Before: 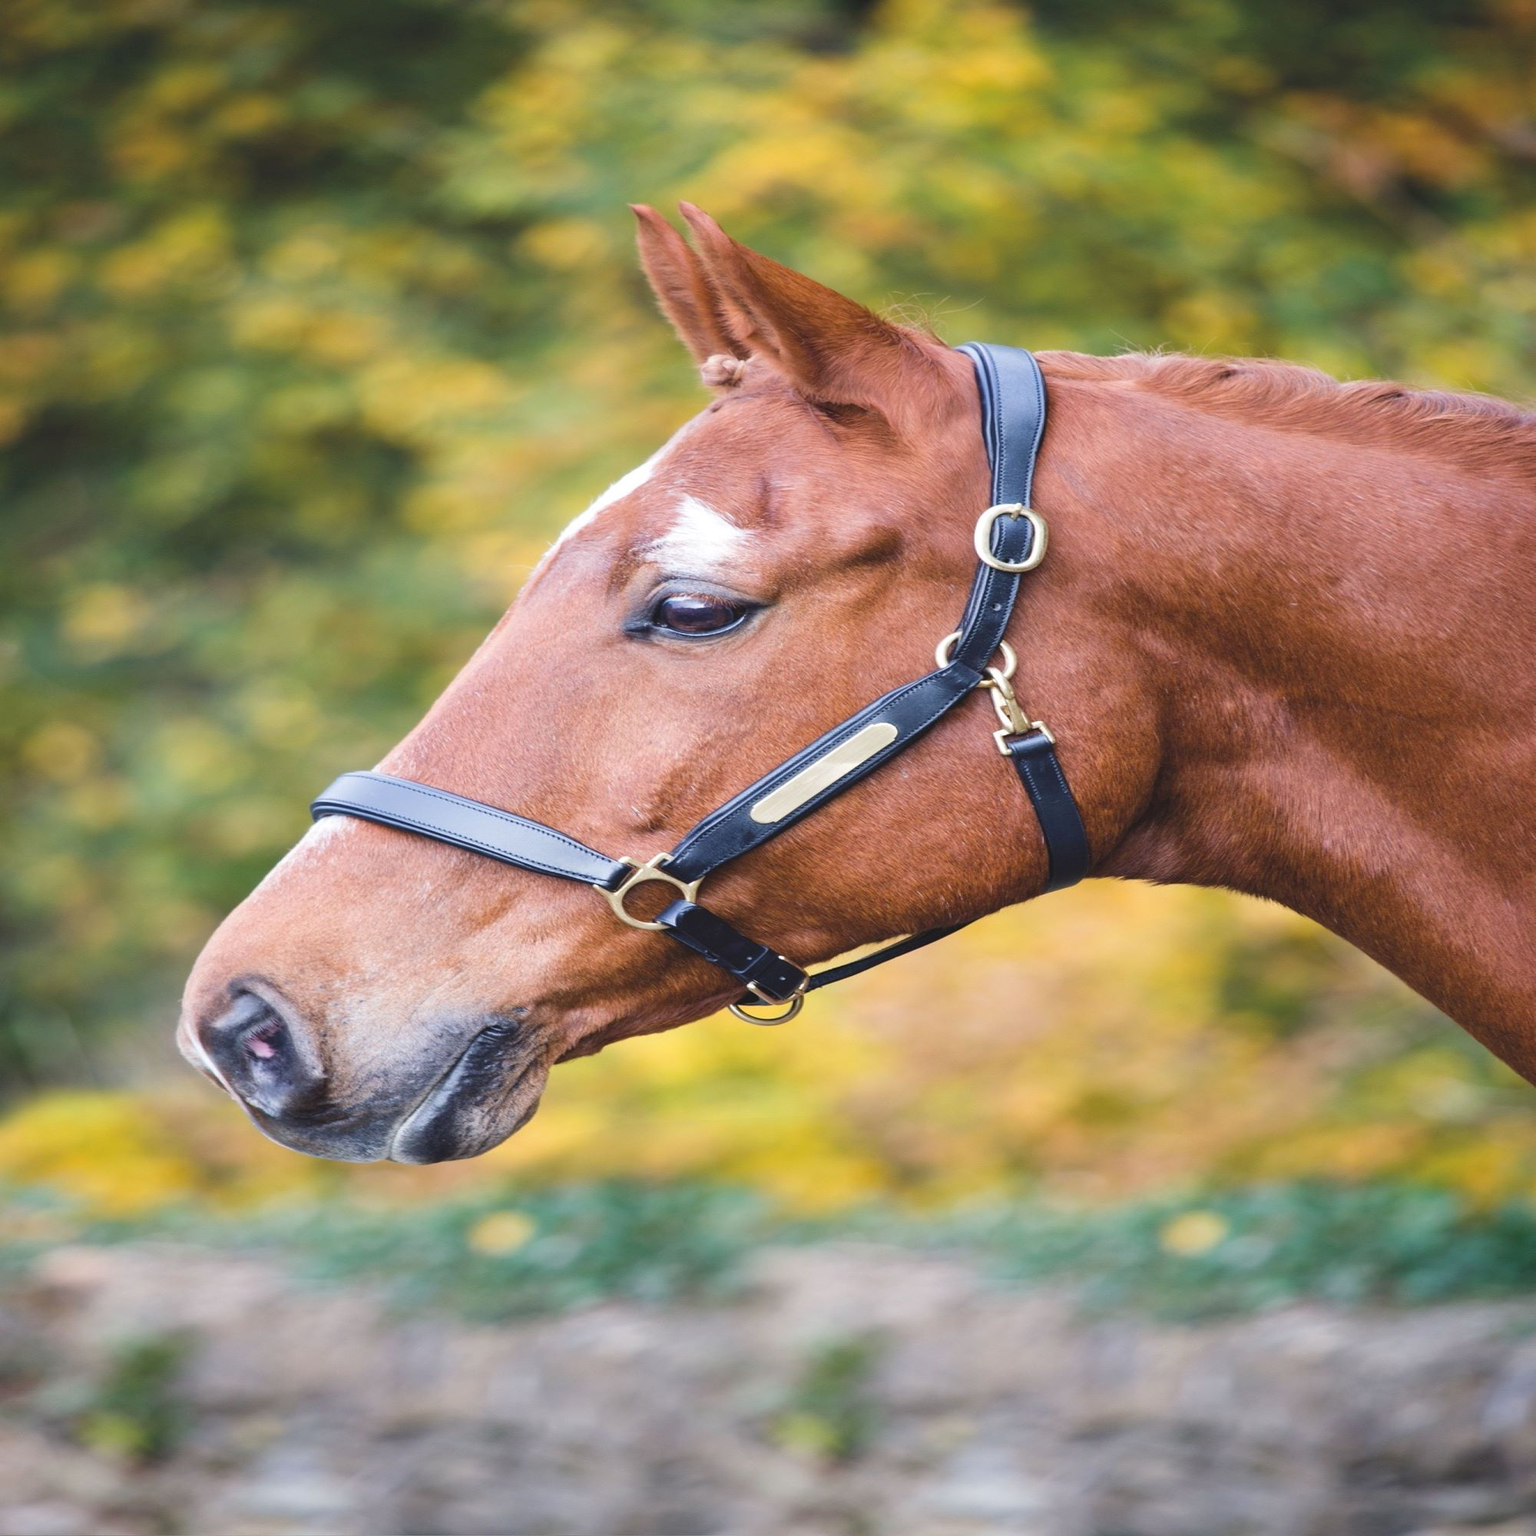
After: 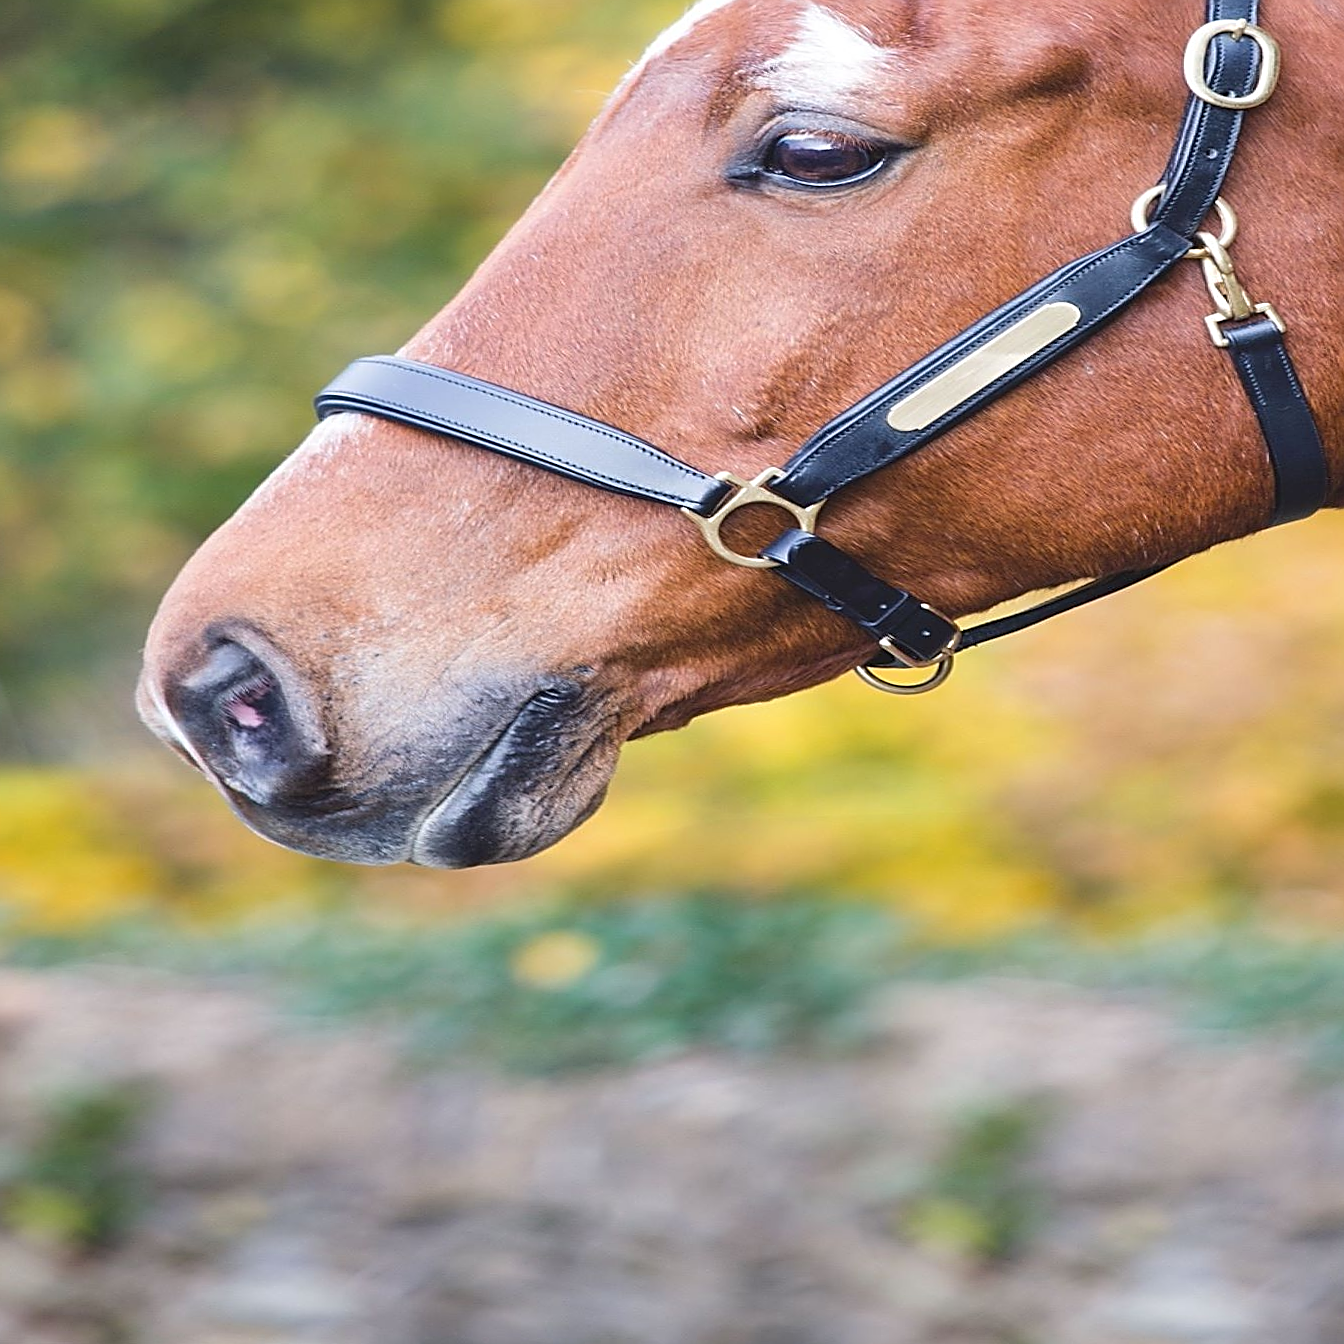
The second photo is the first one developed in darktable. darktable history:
crop and rotate: angle -0.82°, left 3.85%, top 31.828%, right 27.992%
sharpen: amount 1
